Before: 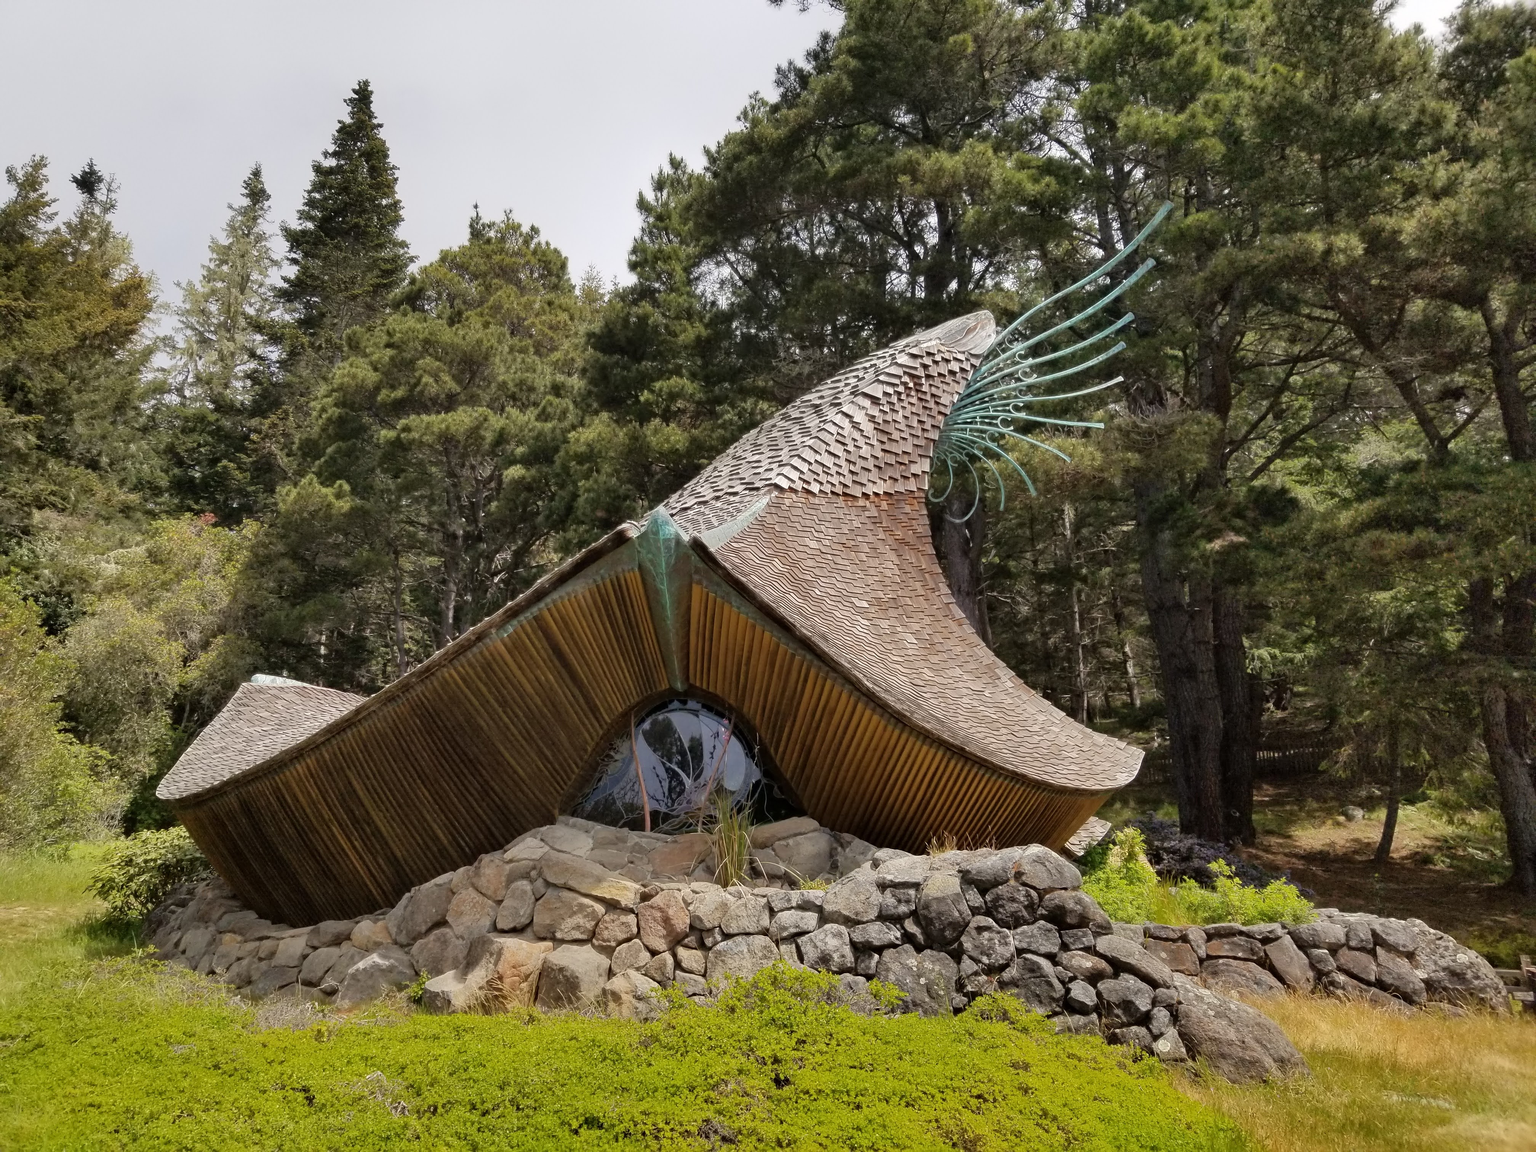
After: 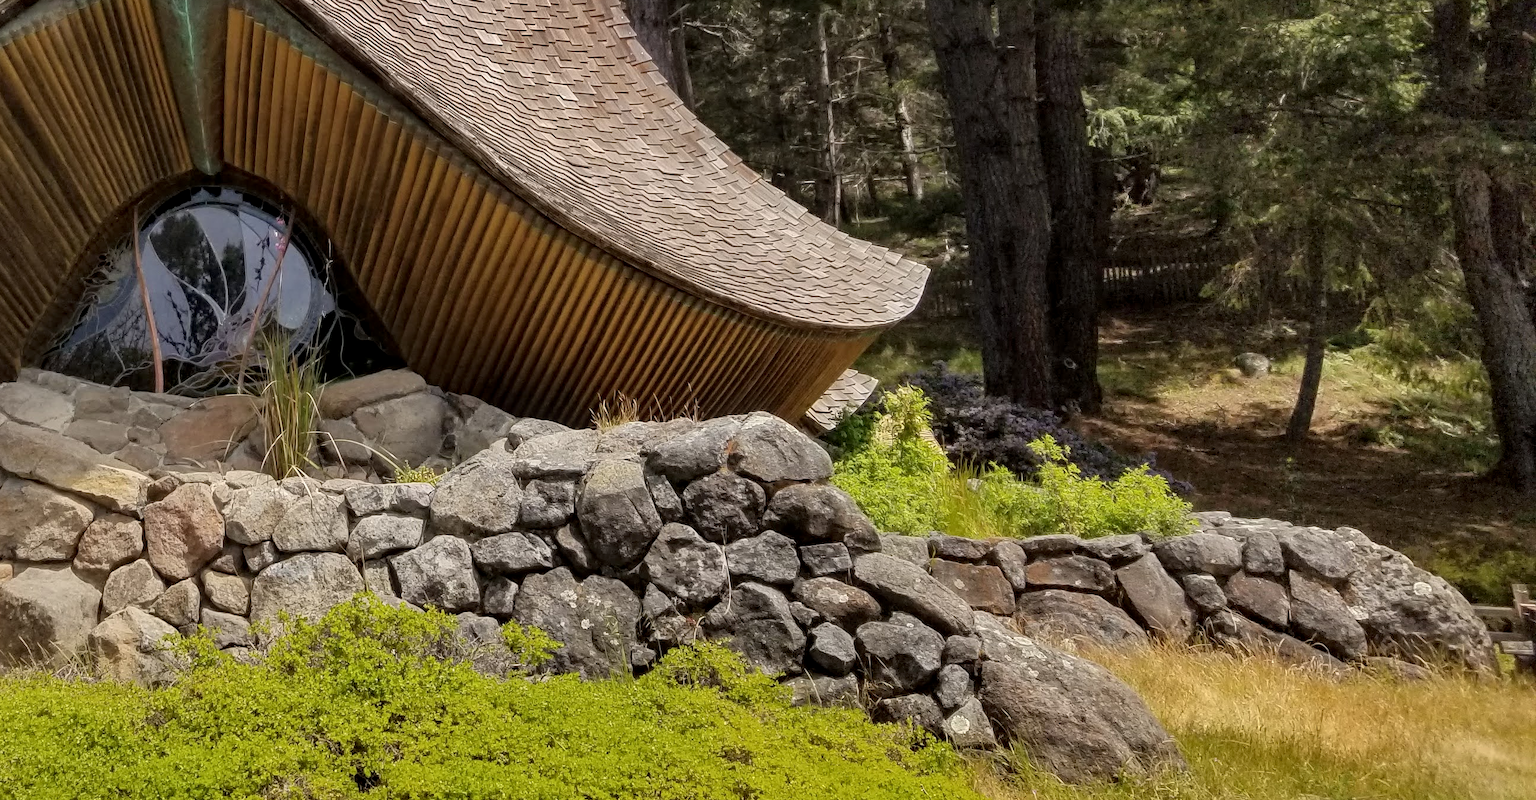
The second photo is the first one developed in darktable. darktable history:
local contrast: on, module defaults
crop and rotate: left 35.509%, top 50.238%, bottom 4.934%
